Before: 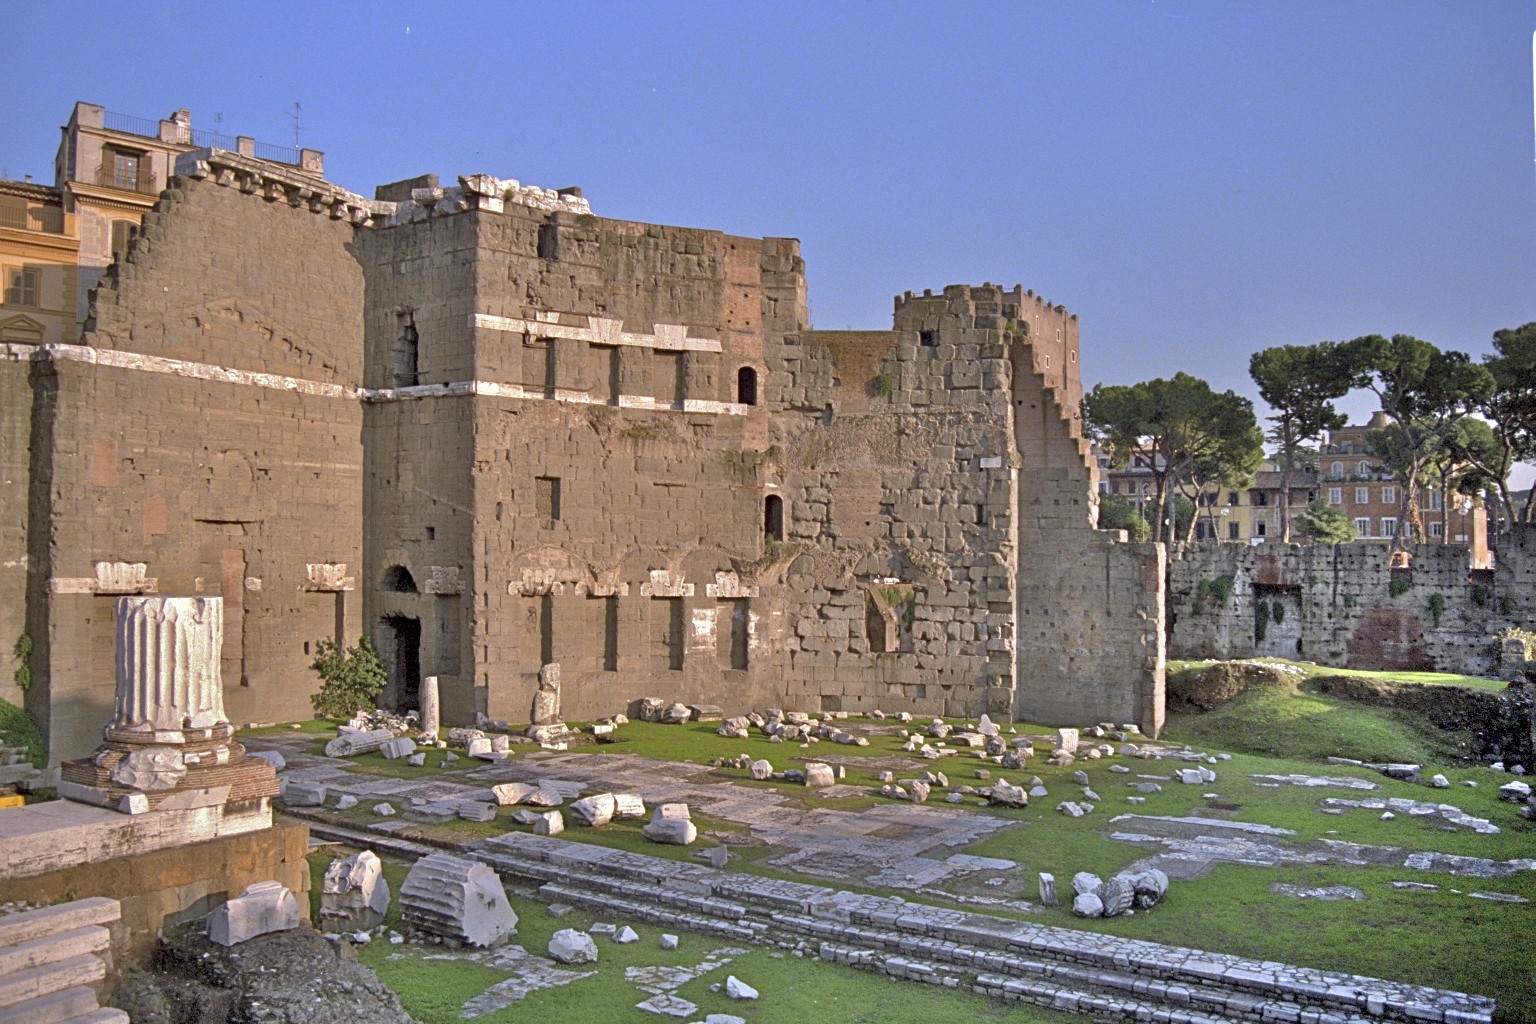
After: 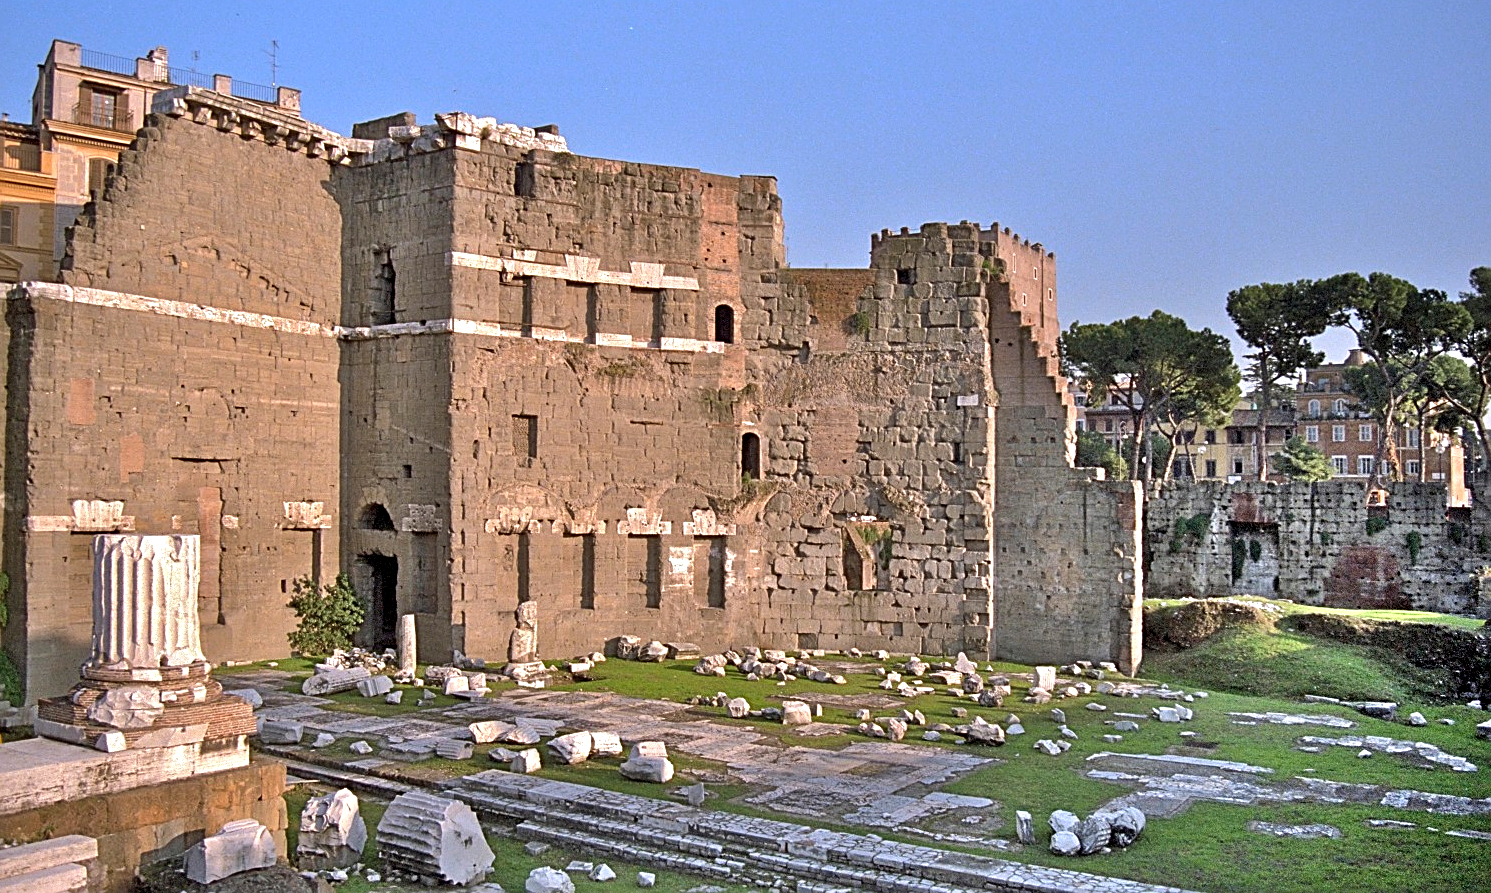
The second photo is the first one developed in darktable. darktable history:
sharpen: on, module defaults
crop: left 1.507%, top 6.147%, right 1.379%, bottom 6.637%
tone equalizer: -8 EV -0.417 EV, -7 EV -0.389 EV, -6 EV -0.333 EV, -5 EV -0.222 EV, -3 EV 0.222 EV, -2 EV 0.333 EV, -1 EV 0.389 EV, +0 EV 0.417 EV, edges refinement/feathering 500, mask exposure compensation -1.57 EV, preserve details no
